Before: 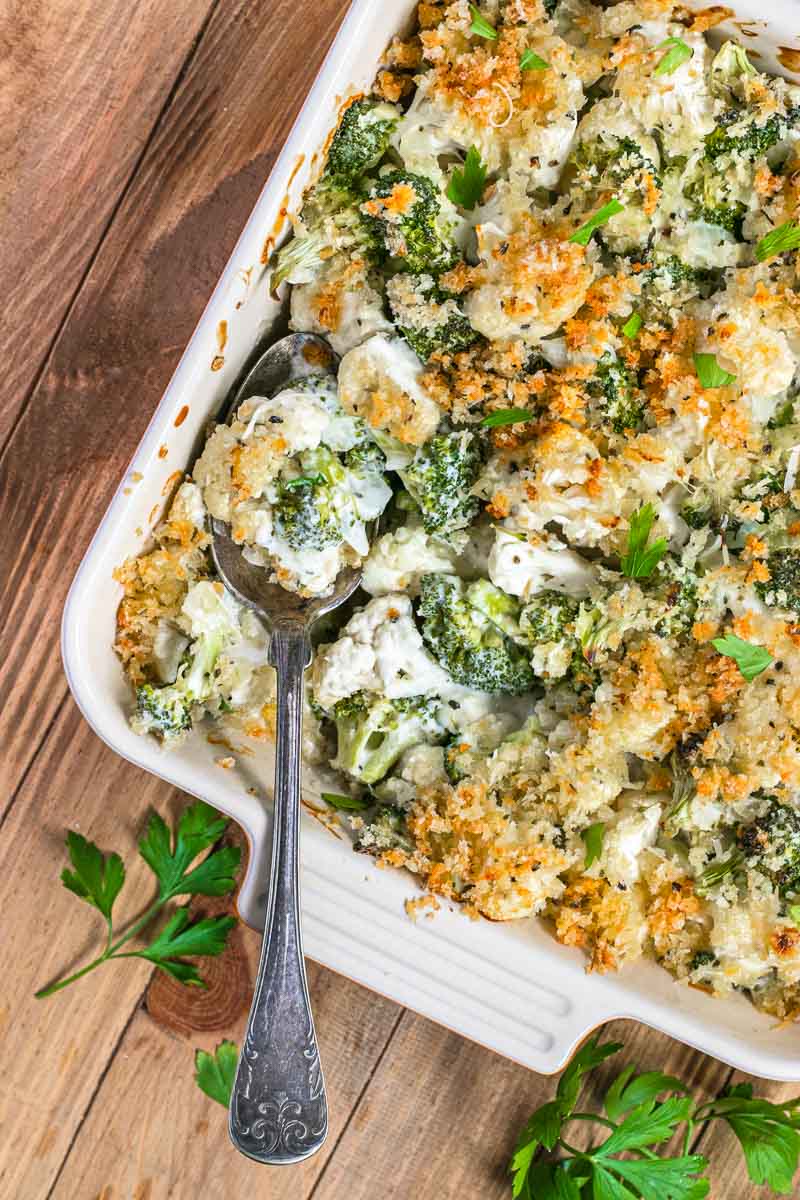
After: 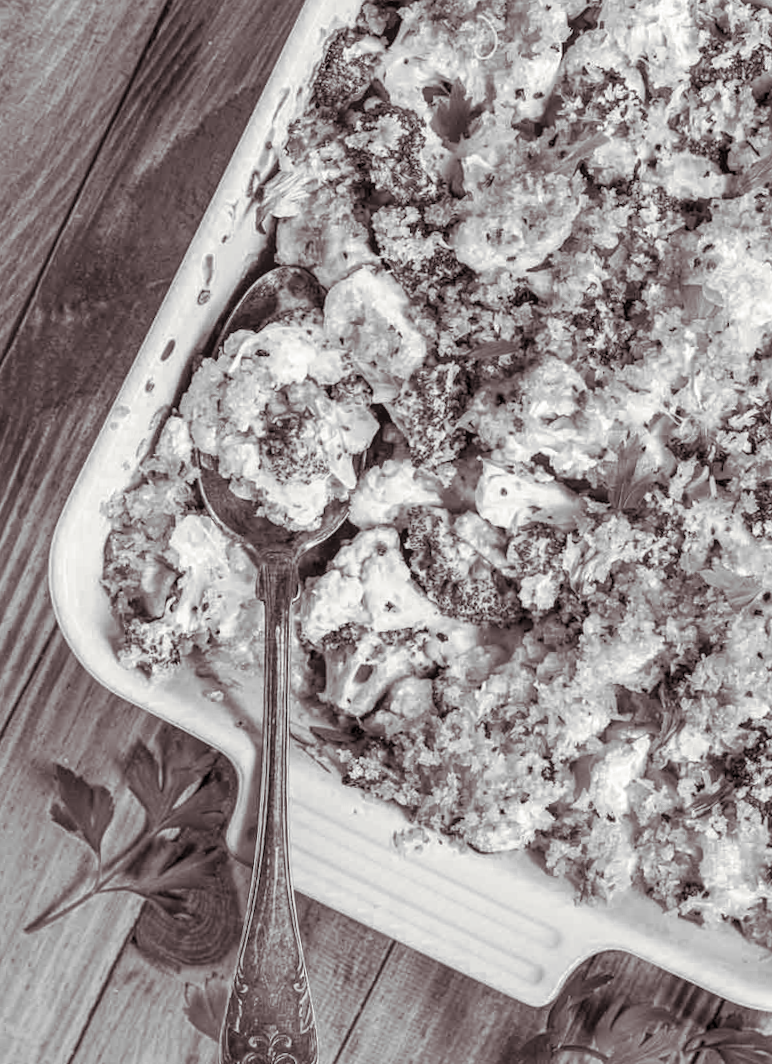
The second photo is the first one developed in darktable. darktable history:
crop and rotate: angle -1.69°
color balance: lift [1, 1.011, 0.999, 0.989], gamma [1.109, 1.045, 1.039, 0.955], gain [0.917, 0.936, 0.952, 1.064], contrast 2.32%, contrast fulcrum 19%, output saturation 101%
local contrast: on, module defaults
monochrome: a -6.99, b 35.61, size 1.4
rotate and perspective: rotation -2°, crop left 0.022, crop right 0.978, crop top 0.049, crop bottom 0.951
split-toning: shadows › saturation 0.24, highlights › hue 54°, highlights › saturation 0.24
color zones: curves: ch0 [(0, 0.5) (0.125, 0.4) (0.25, 0.5) (0.375, 0.4) (0.5, 0.4) (0.625, 0.35) (0.75, 0.35) (0.875, 0.5)]; ch1 [(0, 0.35) (0.125, 0.45) (0.25, 0.35) (0.375, 0.35) (0.5, 0.35) (0.625, 0.35) (0.75, 0.45) (0.875, 0.35)]; ch2 [(0, 0.6) (0.125, 0.5) (0.25, 0.5) (0.375, 0.6) (0.5, 0.6) (0.625, 0.5) (0.75, 0.5) (0.875, 0.5)]
